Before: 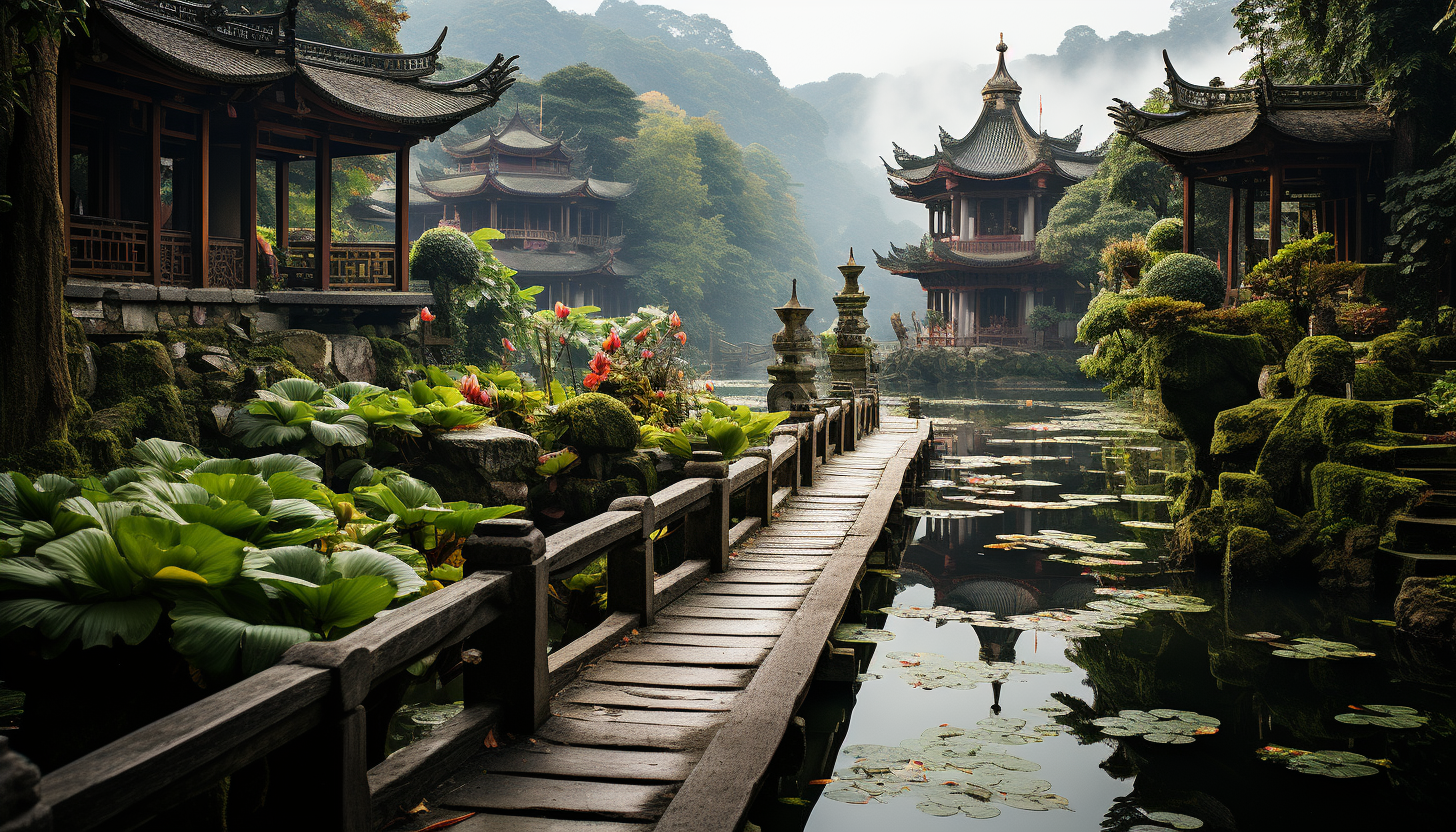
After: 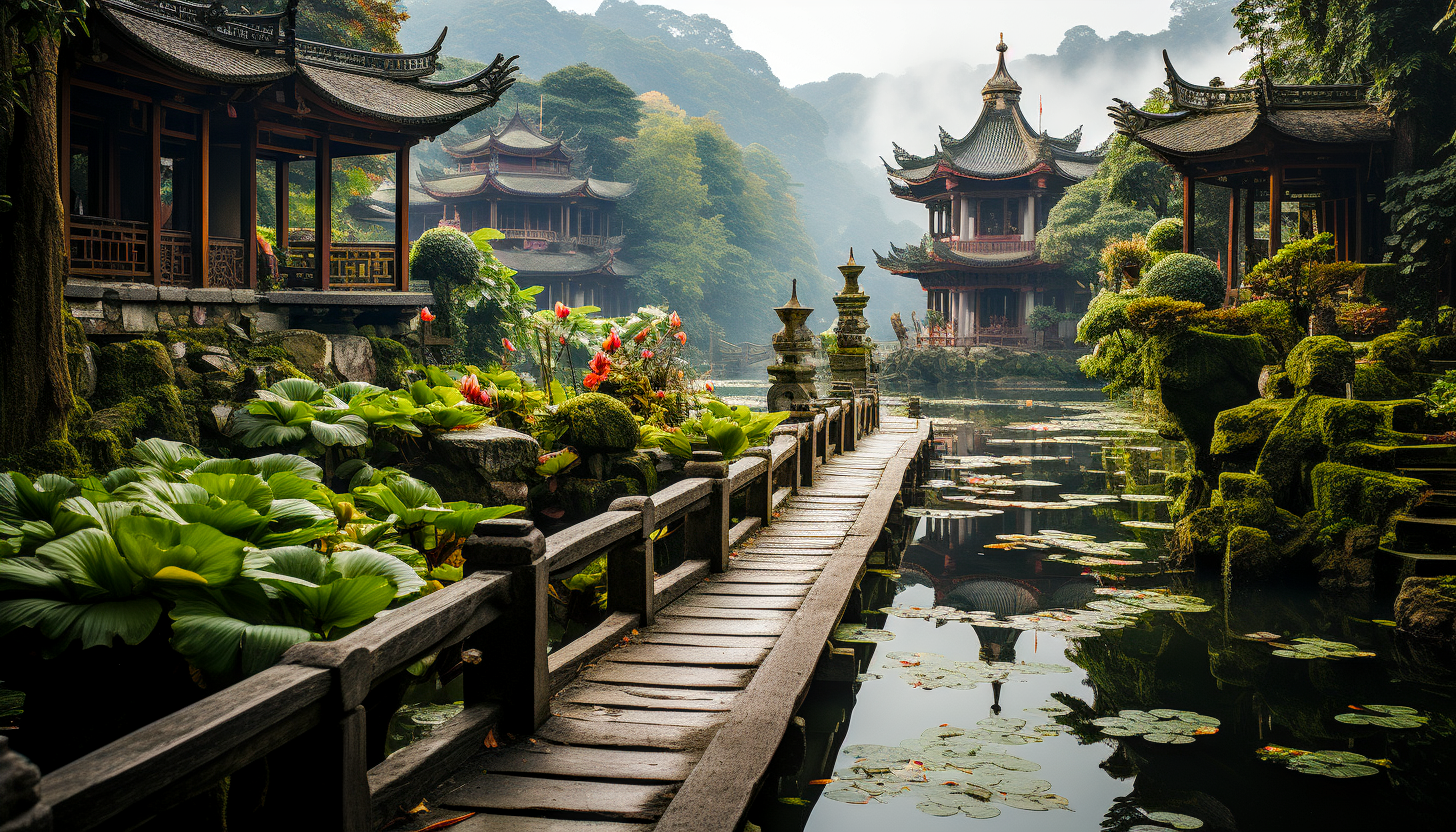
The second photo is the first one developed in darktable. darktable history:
local contrast: on, module defaults
color balance rgb: perceptual saturation grading › global saturation 9.466%, perceptual saturation grading › highlights -13.68%, perceptual saturation grading › mid-tones 14.748%, perceptual saturation grading › shadows 22.227%, perceptual brilliance grading › mid-tones 9.546%, perceptual brilliance grading › shadows 14.678%, global vibrance 14.435%
